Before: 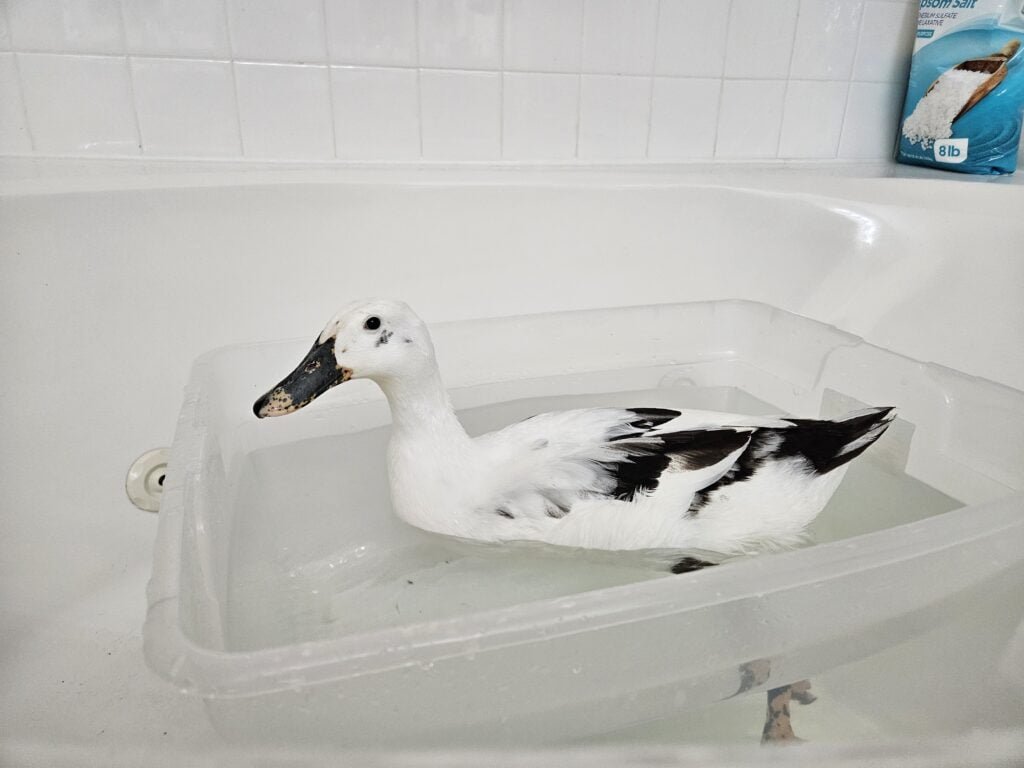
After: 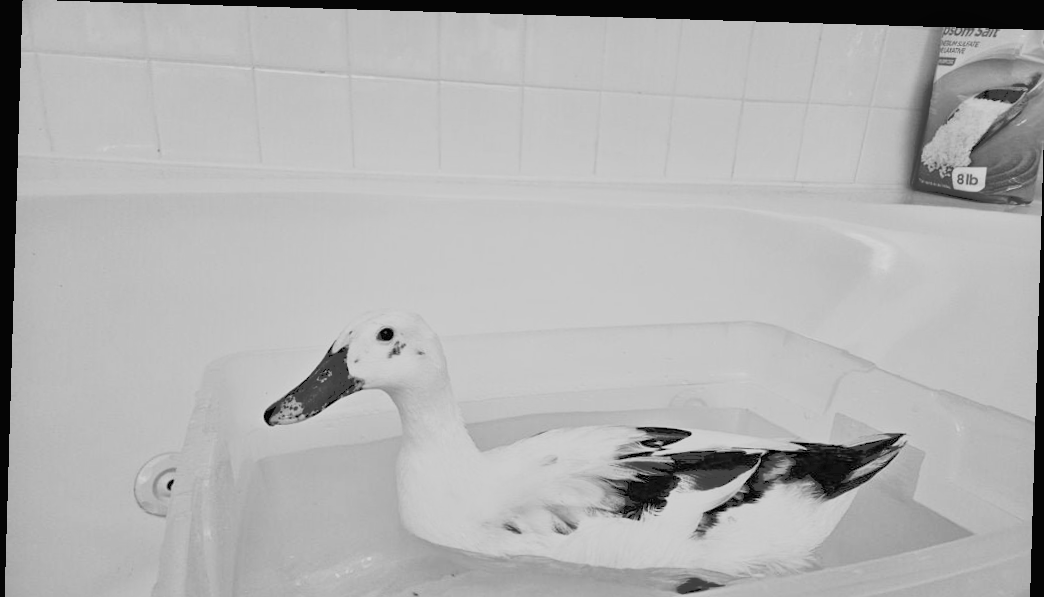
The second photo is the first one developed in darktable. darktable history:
filmic rgb: black relative exposure -7.75 EV, white relative exposure 4.4 EV, threshold 3 EV, hardness 3.76, latitude 50%, contrast 1.1, color science v5 (2021), contrast in shadows safe, contrast in highlights safe, enable highlight reconstruction true
crop: bottom 24.967%
contrast brightness saturation: contrast 0.07, brightness -0.14, saturation 0.11
monochrome: on, module defaults
rotate and perspective: rotation 1.72°, automatic cropping off
local contrast: mode bilateral grid, contrast 28, coarseness 16, detail 115%, midtone range 0.2
tone curve: curves: ch0 [(0, 0) (0.003, 0.278) (0.011, 0.282) (0.025, 0.282) (0.044, 0.29) (0.069, 0.295) (0.1, 0.306) (0.136, 0.316) (0.177, 0.33) (0.224, 0.358) (0.277, 0.403) (0.335, 0.451) (0.399, 0.505) (0.468, 0.558) (0.543, 0.611) (0.623, 0.679) (0.709, 0.751) (0.801, 0.815) (0.898, 0.863) (1, 1)], preserve colors none
